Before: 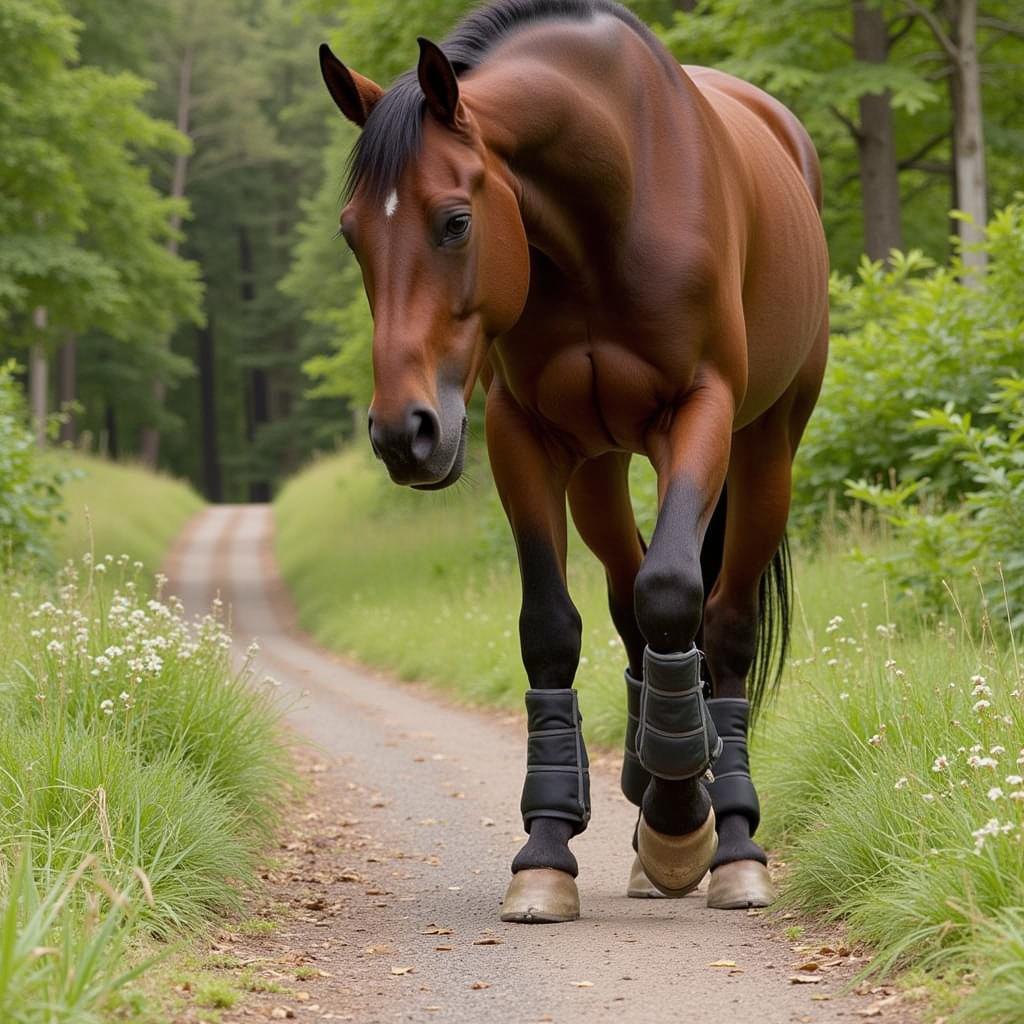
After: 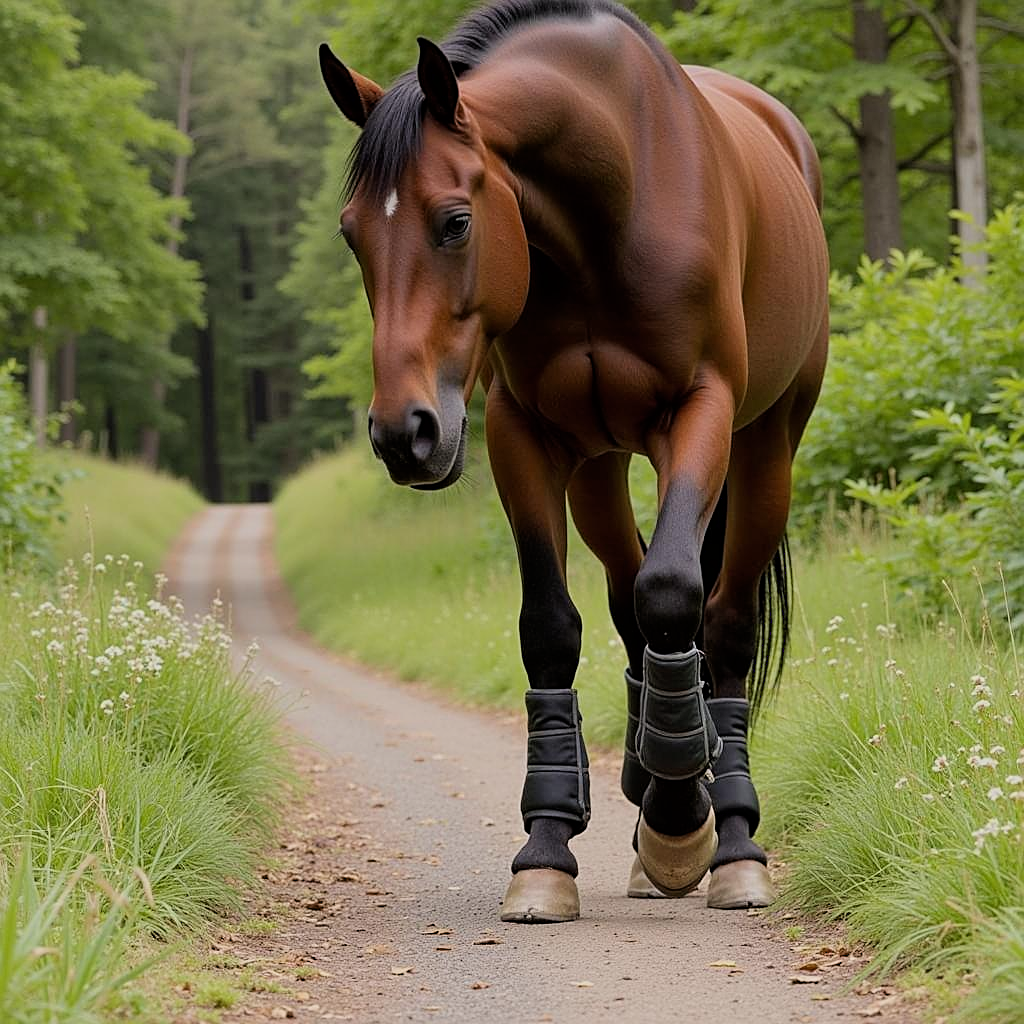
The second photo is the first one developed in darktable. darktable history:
sharpen: on, module defaults
filmic rgb: black relative exposure -8.03 EV, white relative exposure 4.02 EV, hardness 4.17, color science v6 (2022)
